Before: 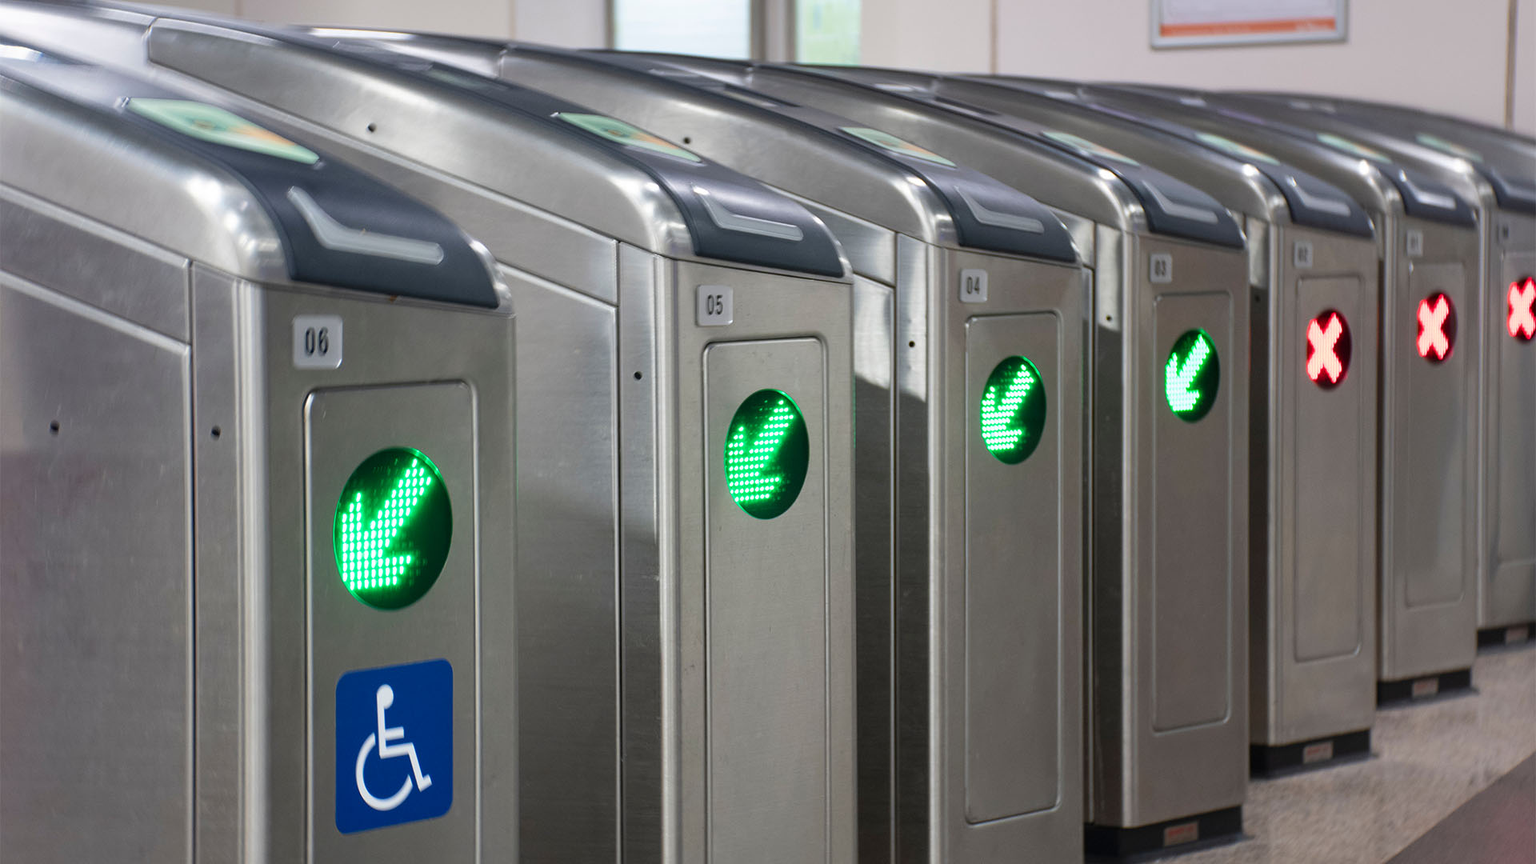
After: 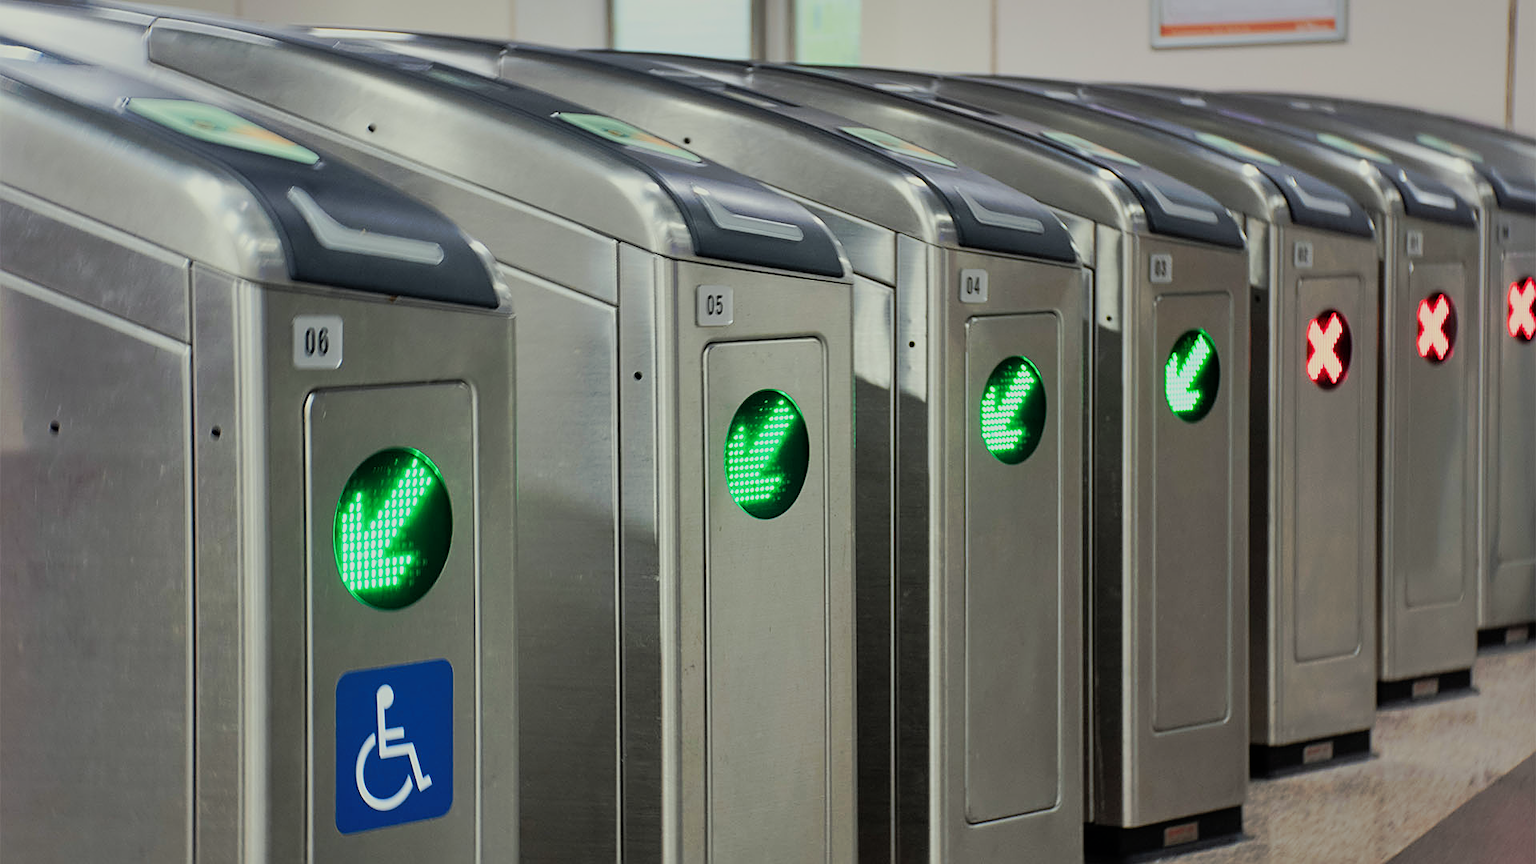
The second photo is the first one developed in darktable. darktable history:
tone curve: curves: ch0 [(0, 0) (0.003, 0.003) (0.011, 0.011) (0.025, 0.024) (0.044, 0.043) (0.069, 0.068) (0.1, 0.098) (0.136, 0.133) (0.177, 0.173) (0.224, 0.22) (0.277, 0.271) (0.335, 0.328) (0.399, 0.39) (0.468, 0.458) (0.543, 0.563) (0.623, 0.64) (0.709, 0.722) (0.801, 0.809) (0.898, 0.902) (1, 1)], preserve colors none
color correction: highlights a* -4.28, highlights b* 6.53
filmic rgb: black relative exposure -7.65 EV, white relative exposure 4.56 EV, hardness 3.61, color science v6 (2022)
shadows and highlights: shadows color adjustment 97.66%, soften with gaussian
sharpen: on, module defaults
